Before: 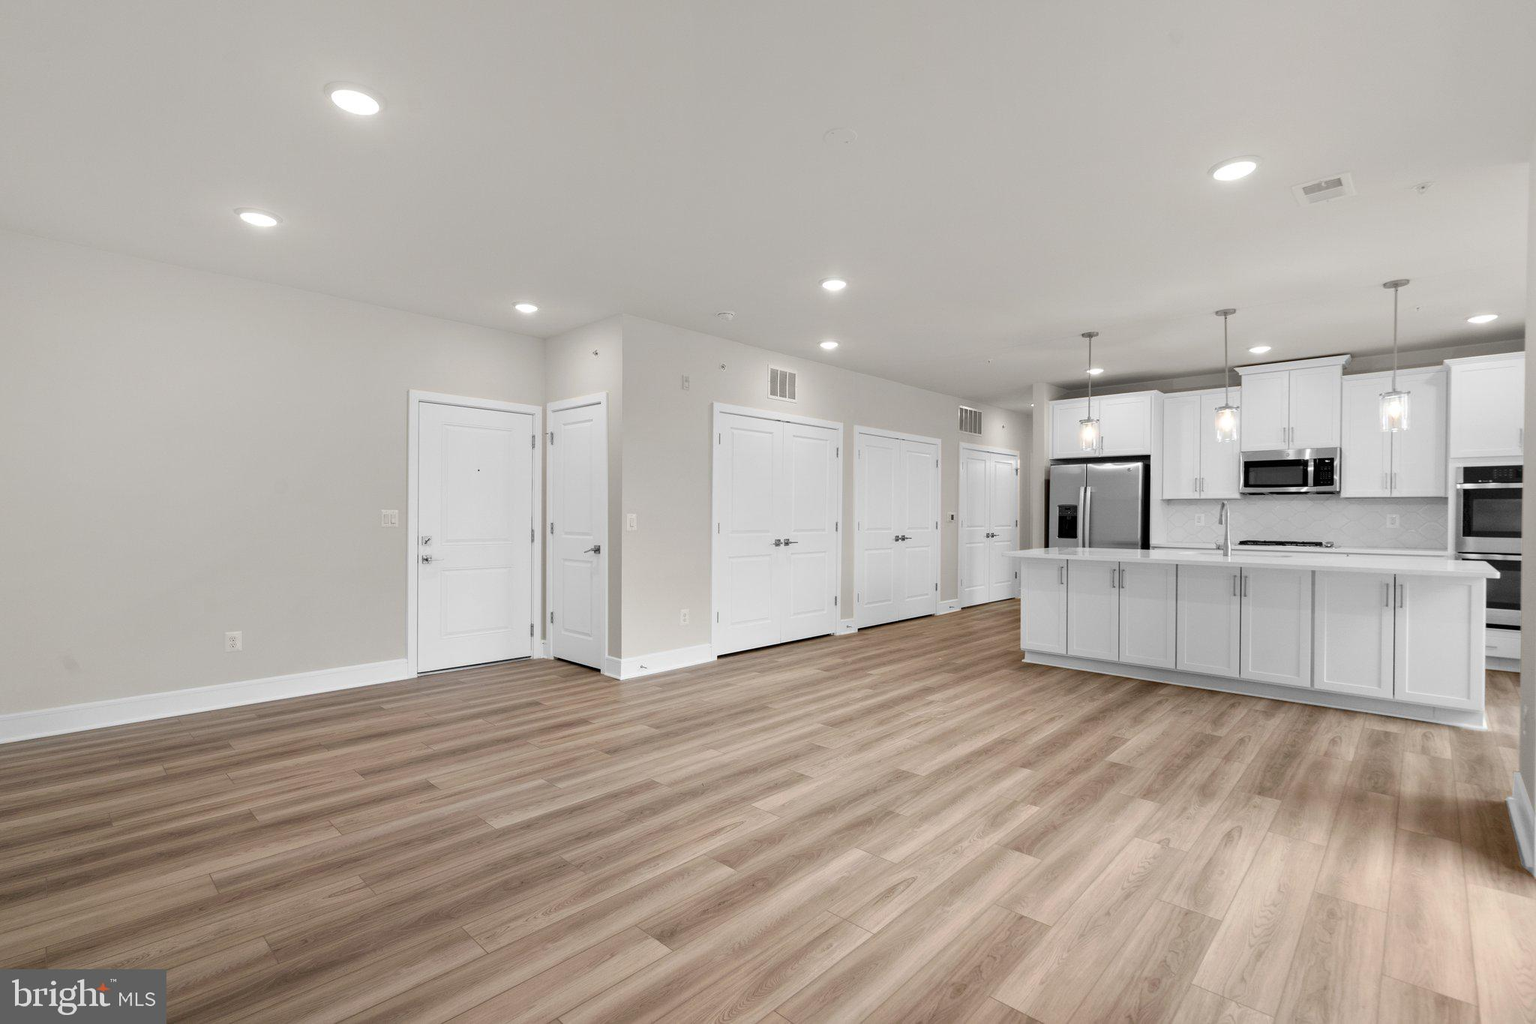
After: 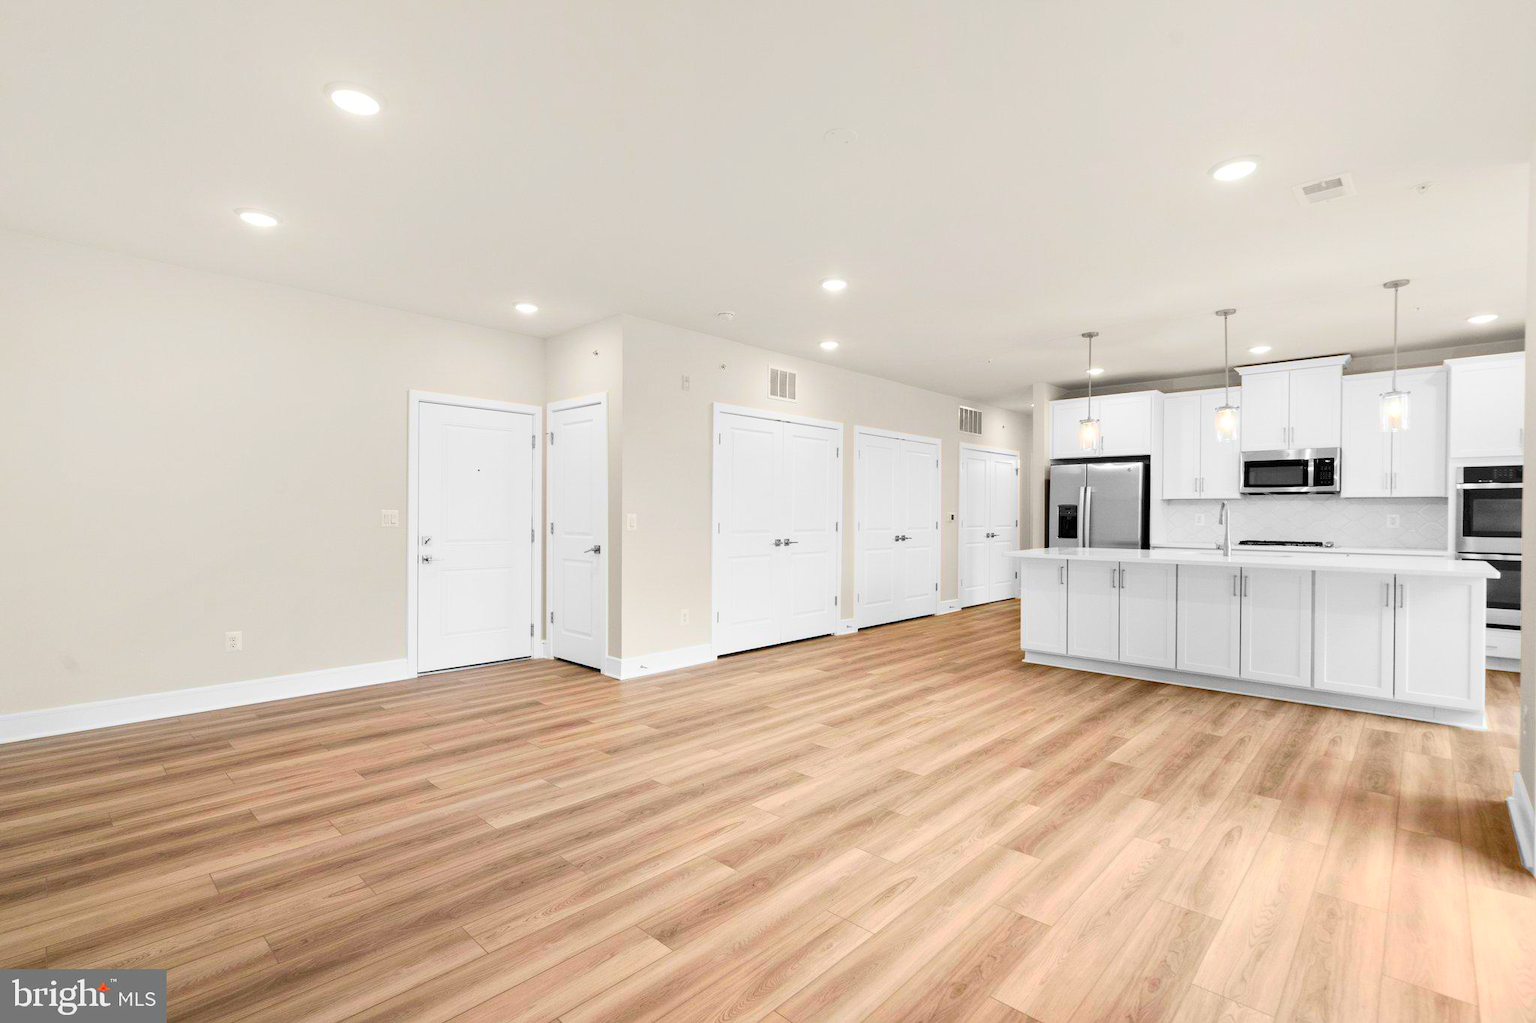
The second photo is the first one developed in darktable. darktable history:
contrast brightness saturation: contrast 0.203, brightness 0.201, saturation 0.814
